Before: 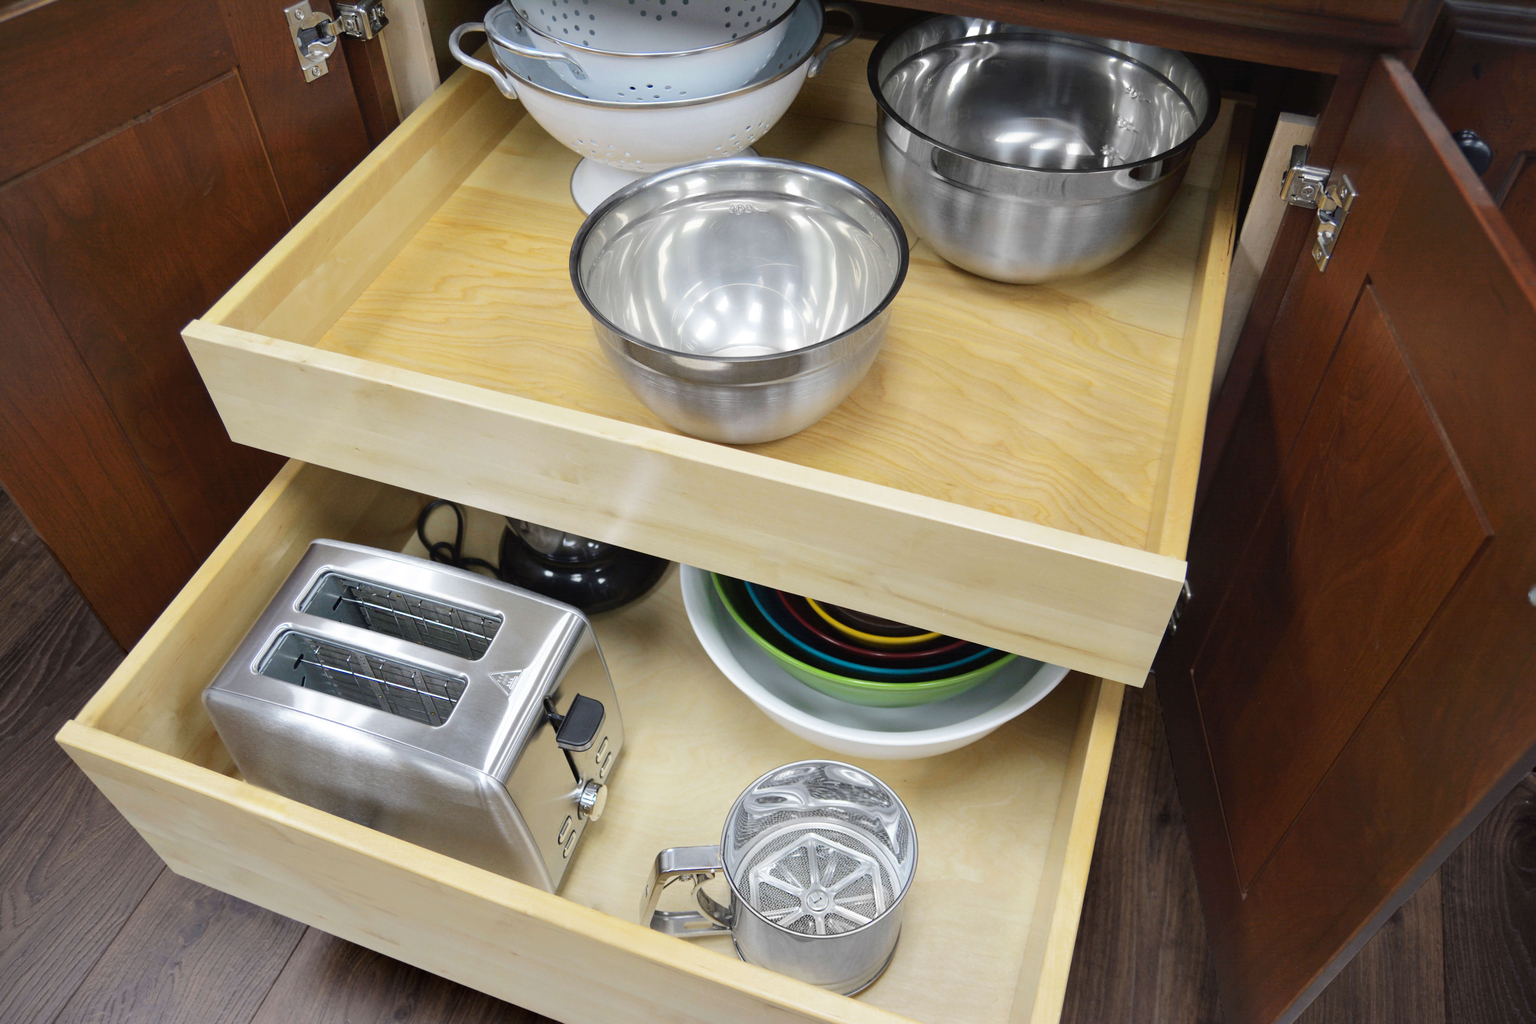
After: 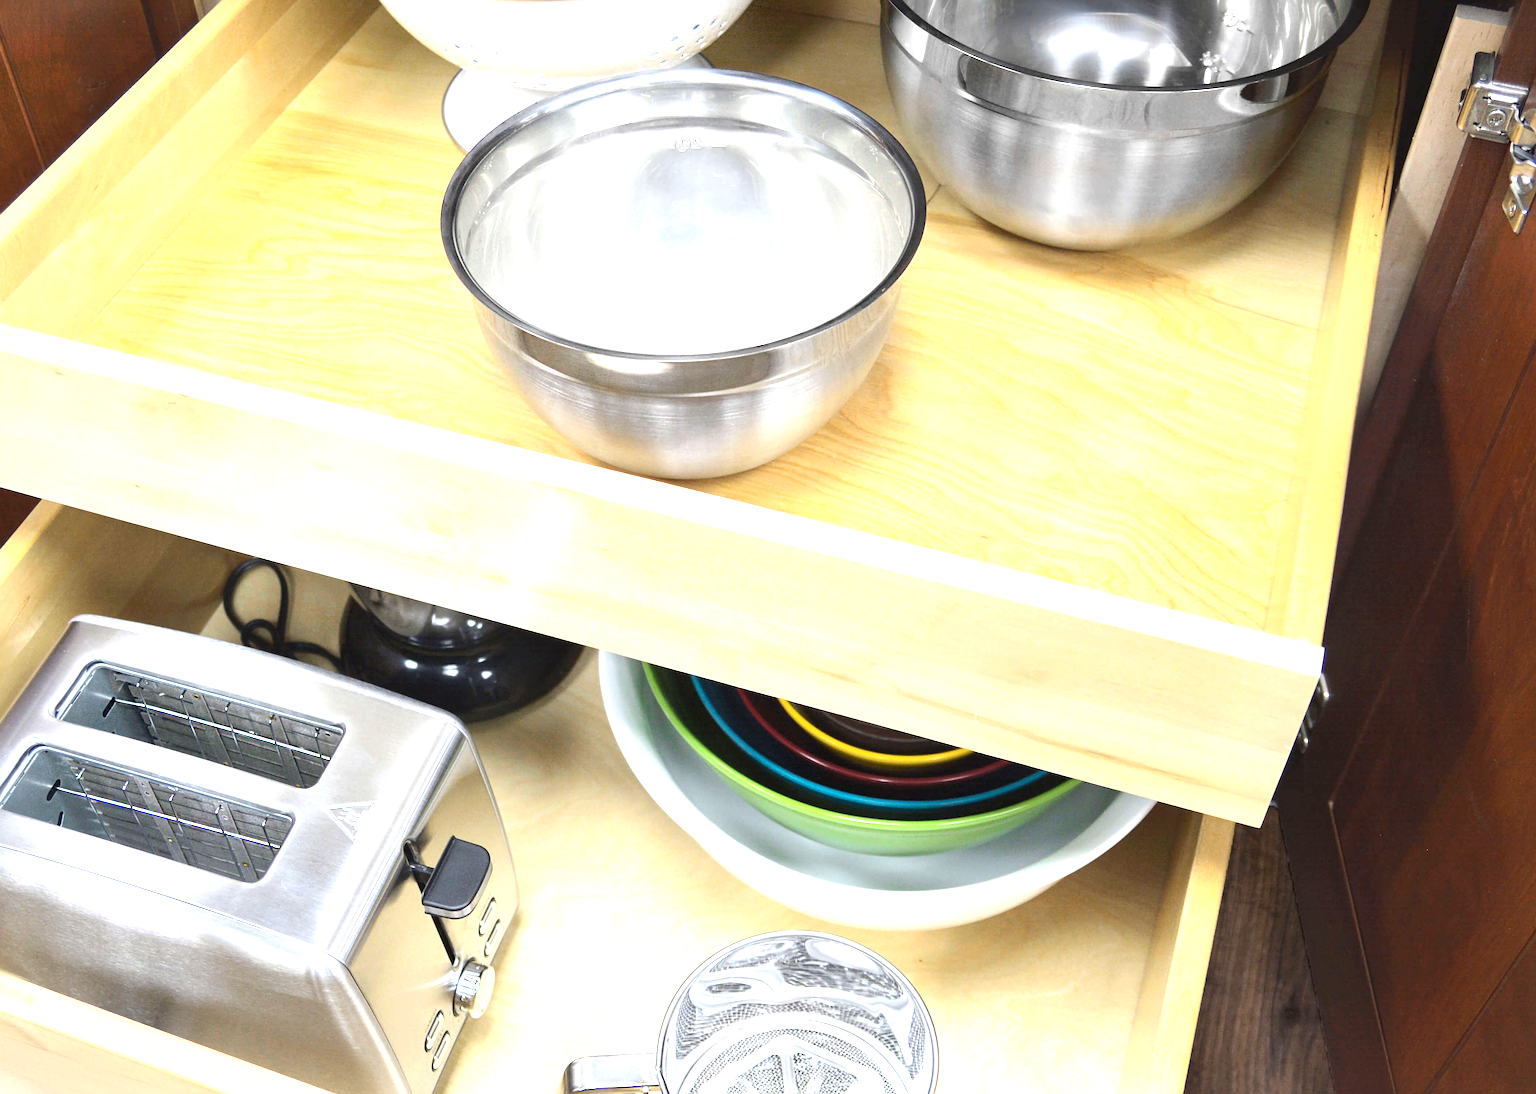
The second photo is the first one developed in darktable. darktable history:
crop and rotate: left 17.046%, top 10.659%, right 12.989%, bottom 14.553%
sharpen: on, module defaults
exposure: exposure 1.25 EV, compensate exposure bias true, compensate highlight preservation false
